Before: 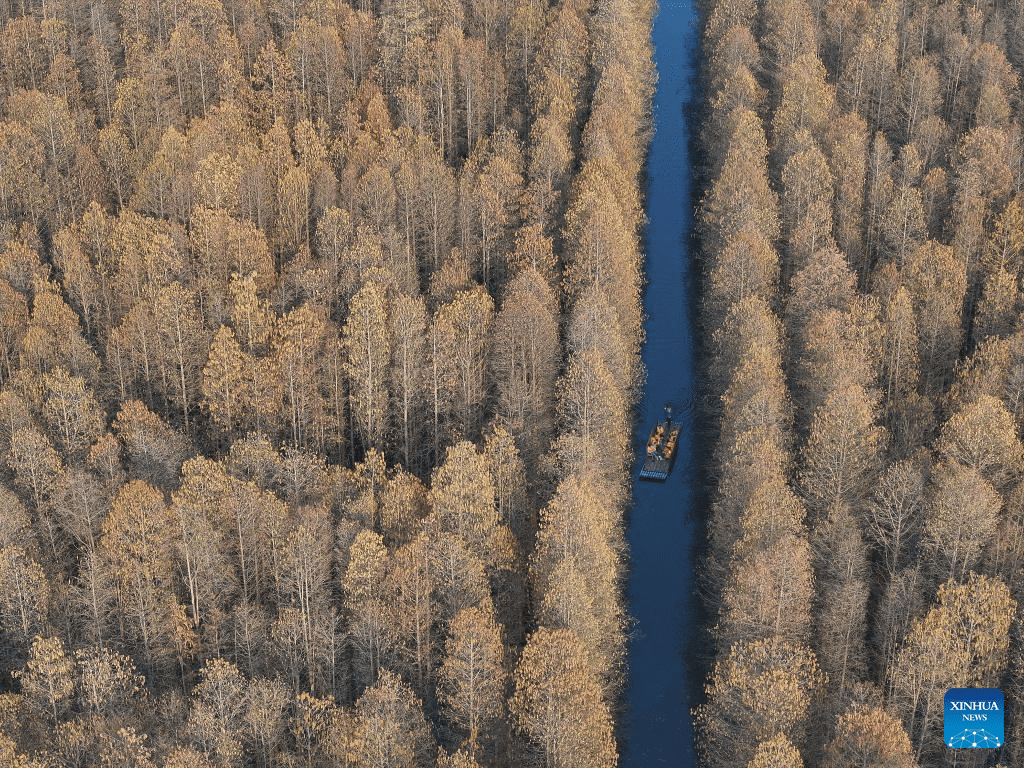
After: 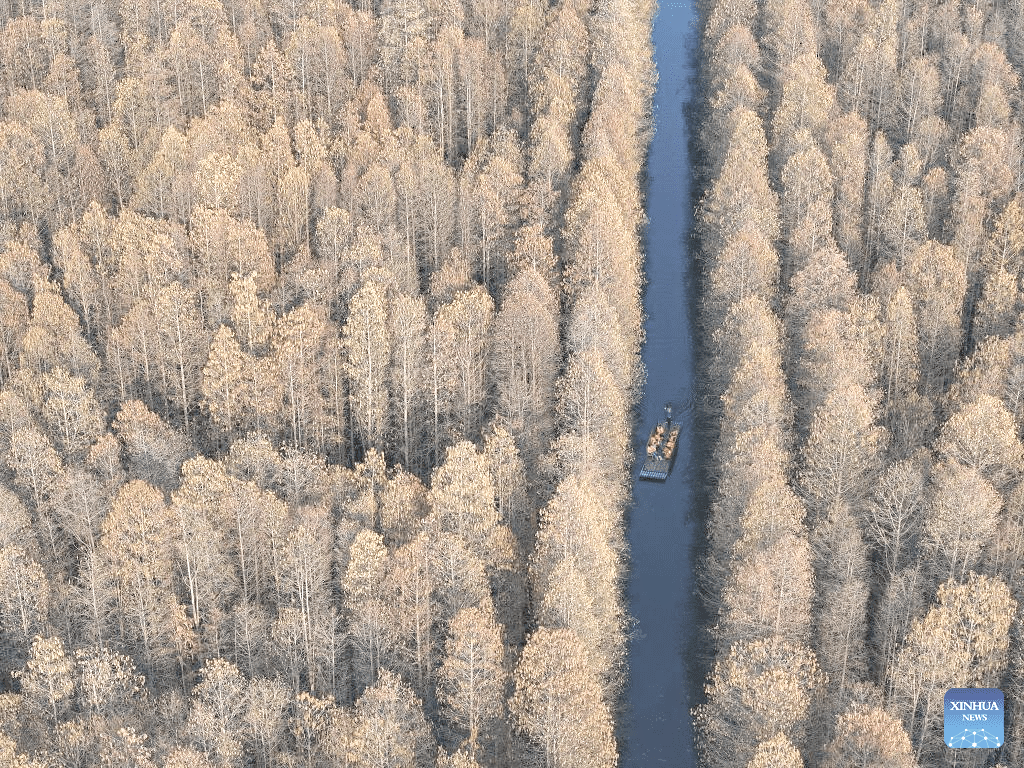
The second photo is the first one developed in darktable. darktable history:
velvia: on, module defaults
exposure: black level correction 0, exposure 0.694 EV, compensate exposure bias true, compensate highlight preservation false
haze removal: compatibility mode true, adaptive false
contrast brightness saturation: brightness 0.188, saturation -0.484
